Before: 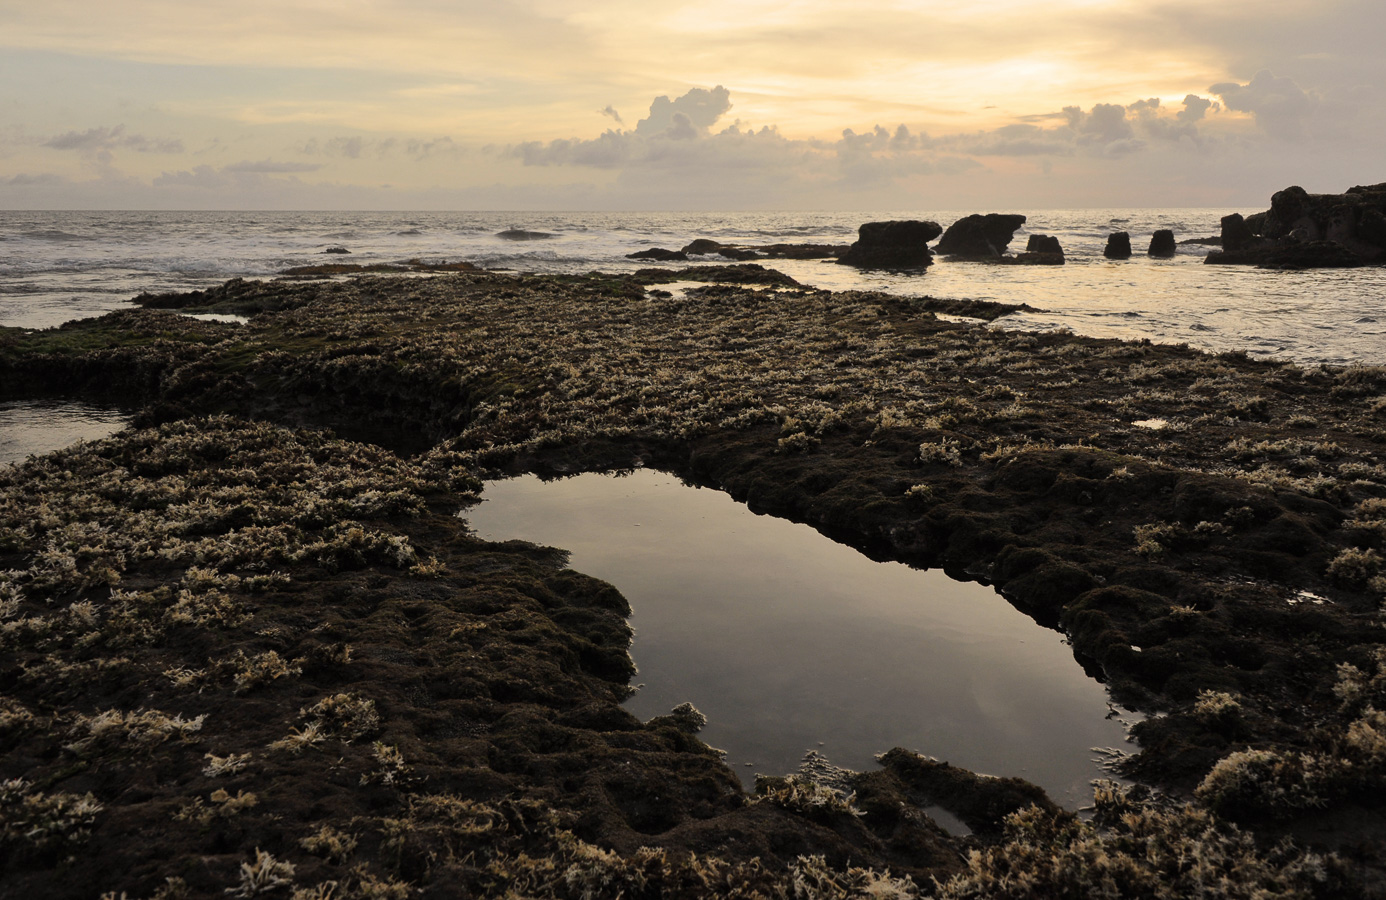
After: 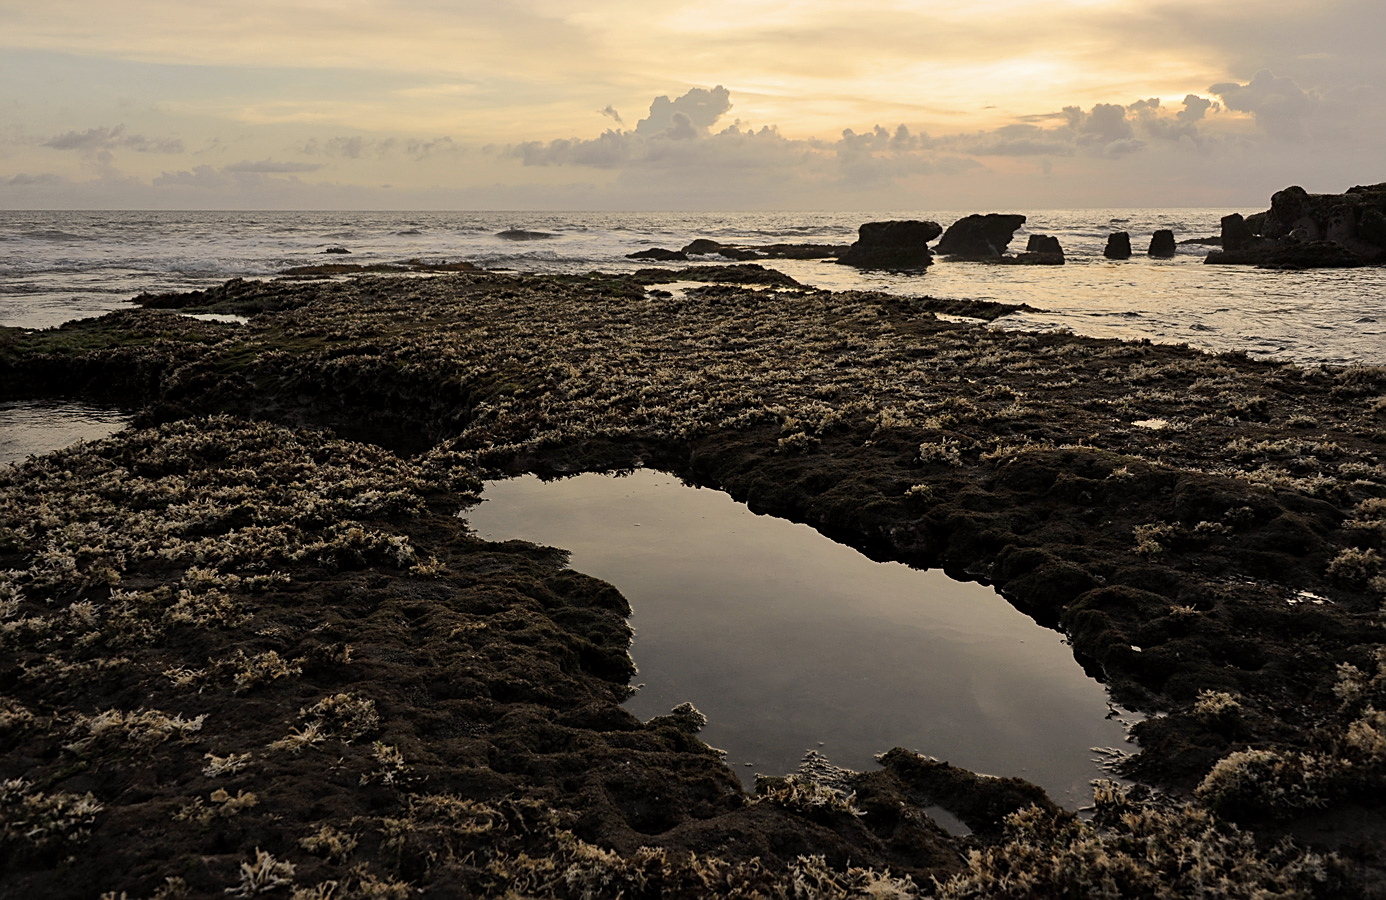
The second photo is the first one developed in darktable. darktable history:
local contrast: highlights 62%, shadows 111%, detail 107%, midtone range 0.529
sharpen: on, module defaults
